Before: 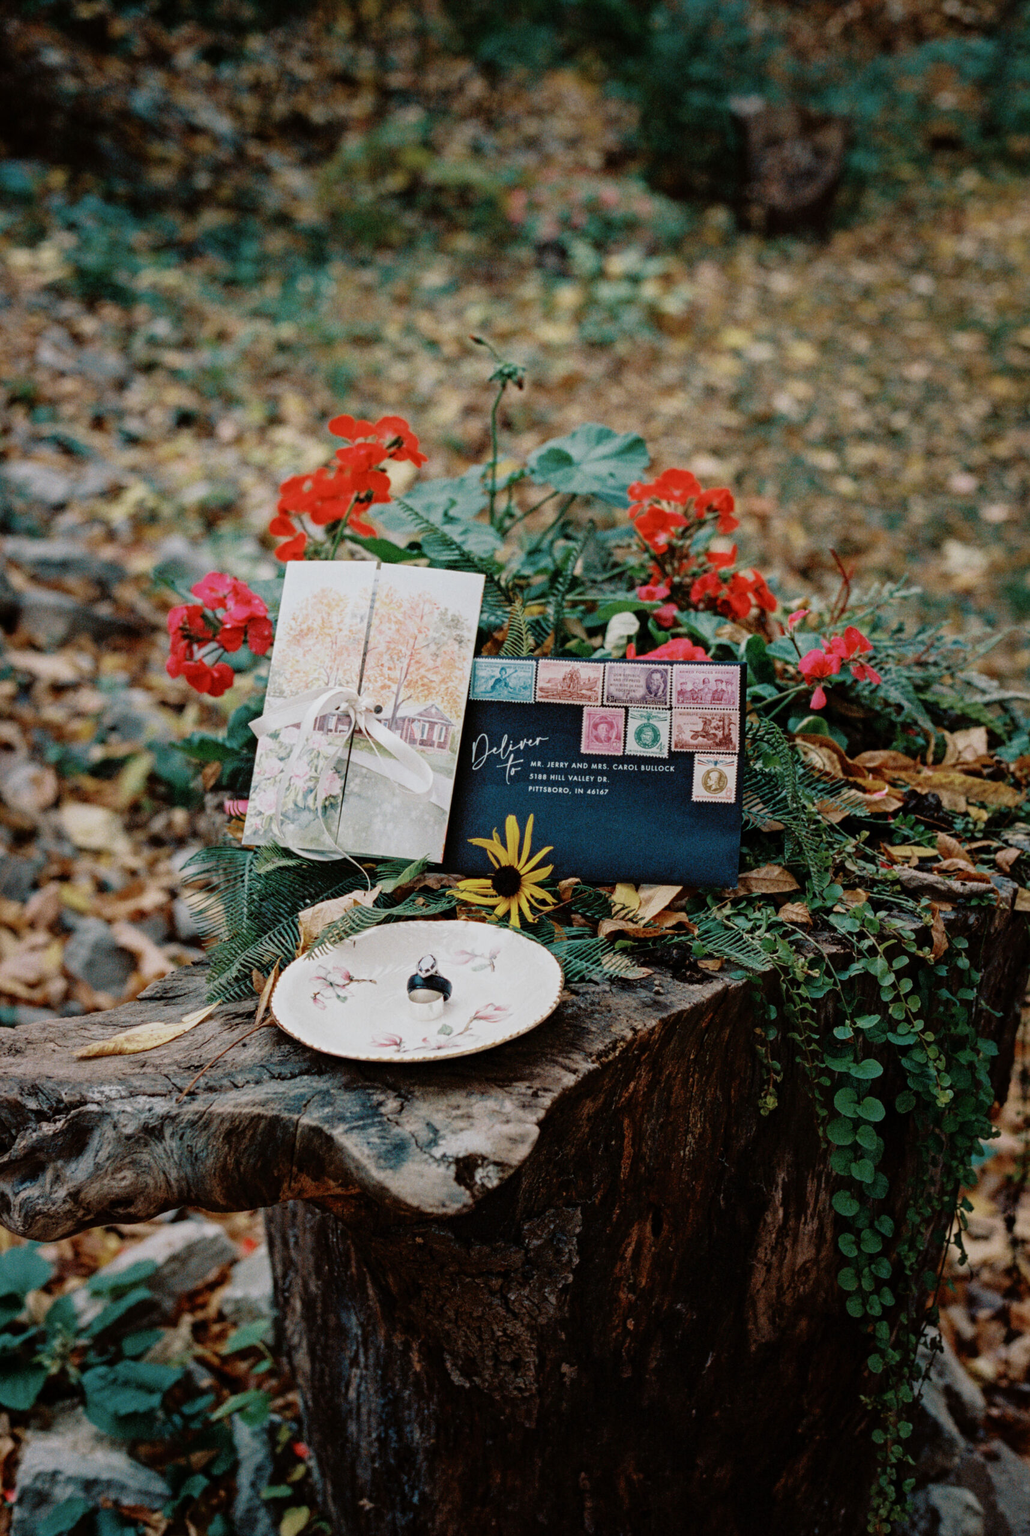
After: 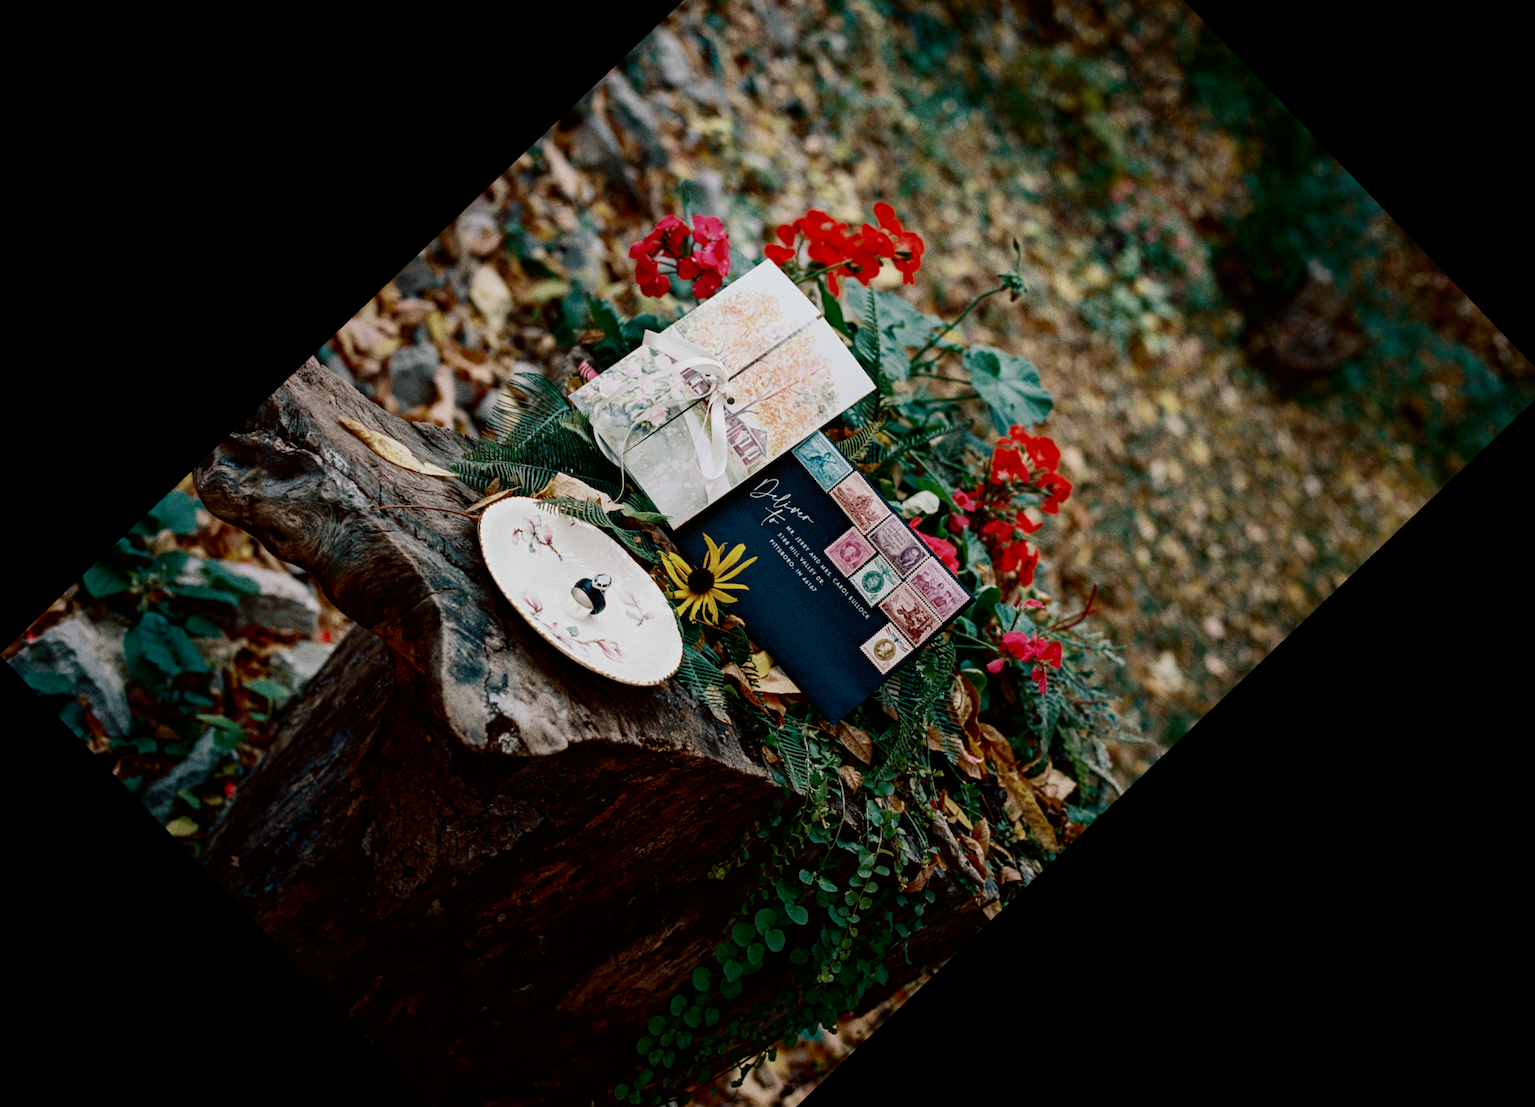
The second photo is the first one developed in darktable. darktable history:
contrast brightness saturation: contrast 0.2, brightness -0.11, saturation 0.1
crop and rotate: angle -46.26°, top 16.234%, right 0.912%, bottom 11.704%
